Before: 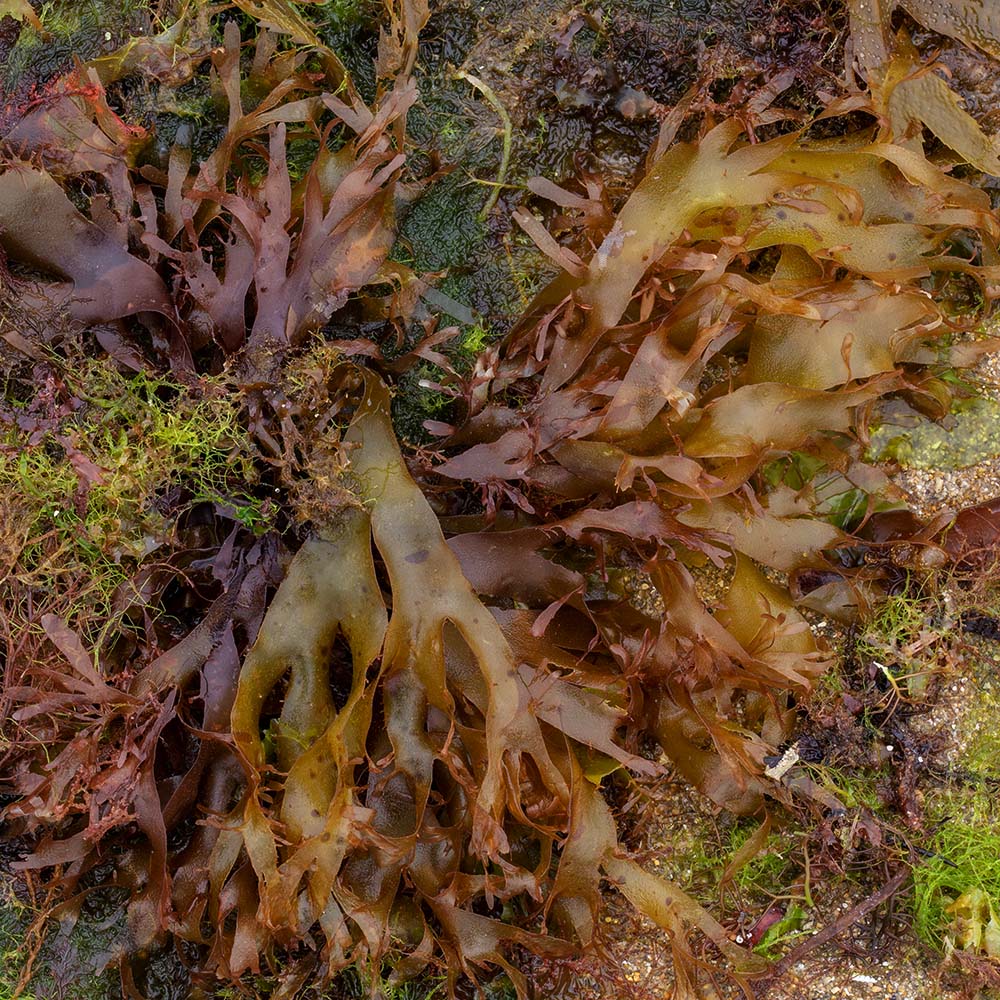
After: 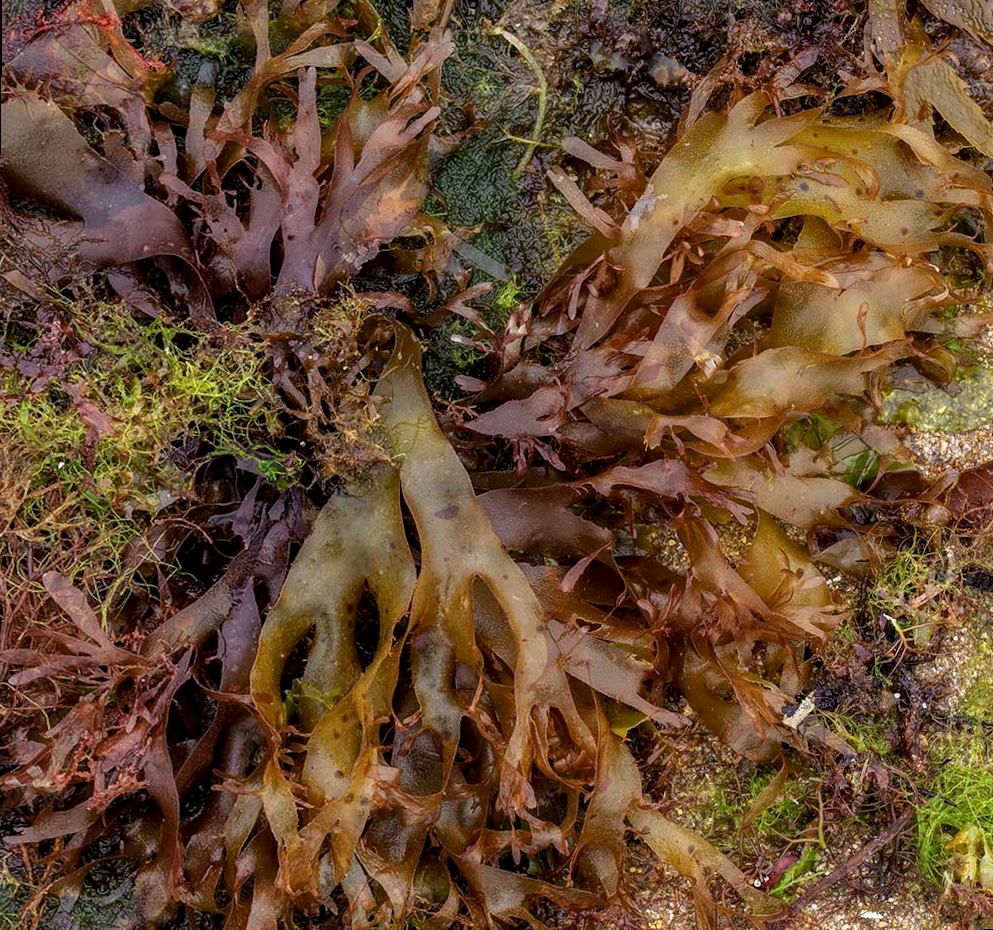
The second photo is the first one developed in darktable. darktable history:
rotate and perspective: rotation 0.679°, lens shift (horizontal) 0.136, crop left 0.009, crop right 0.991, crop top 0.078, crop bottom 0.95
local contrast: detail 130%
